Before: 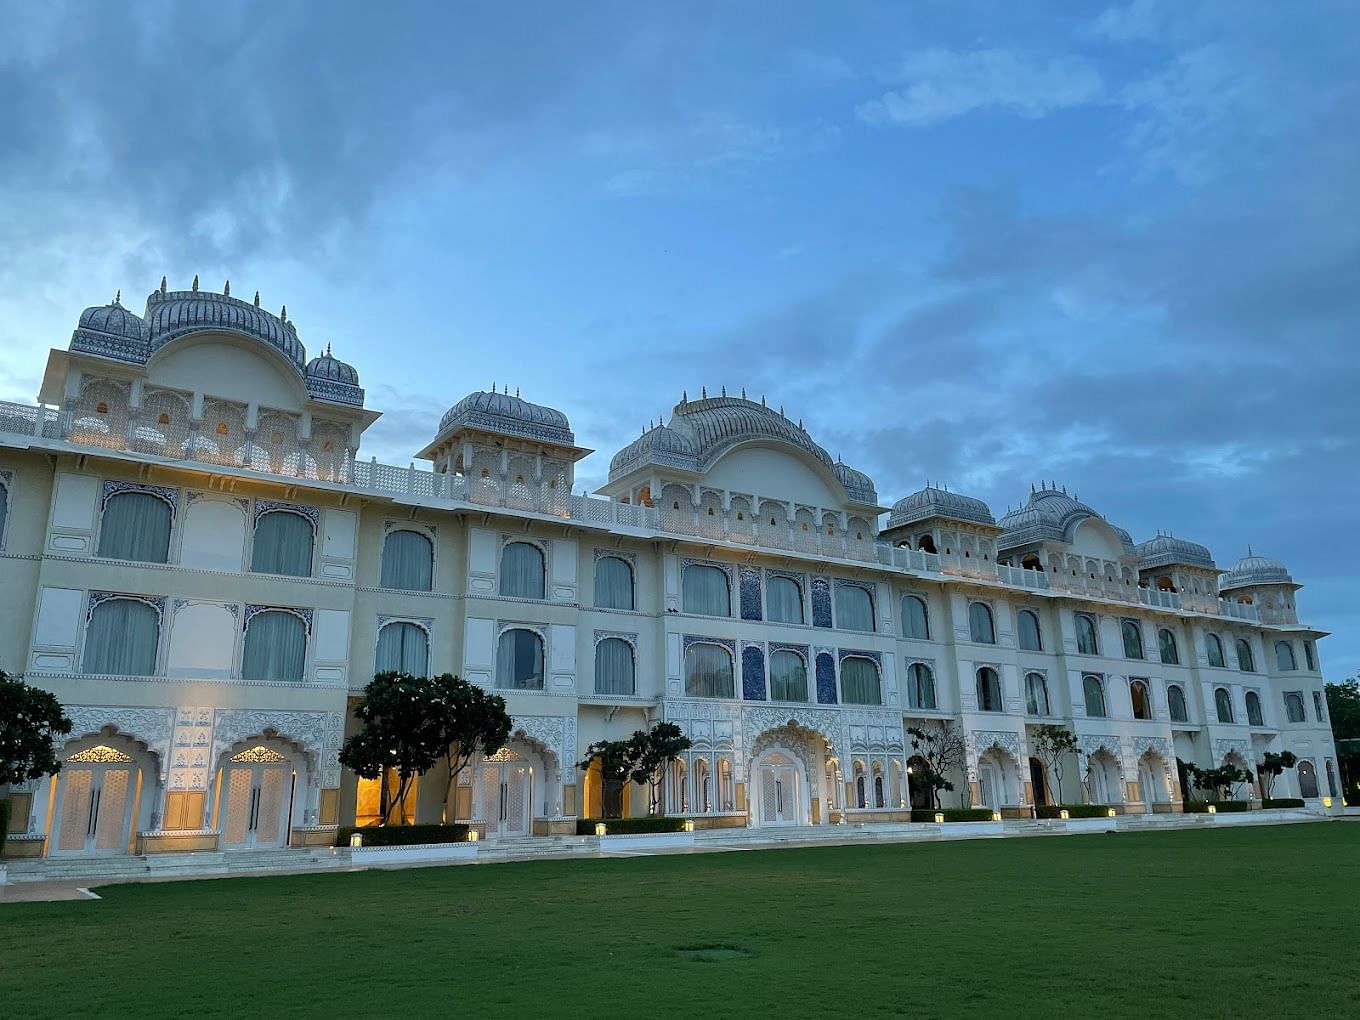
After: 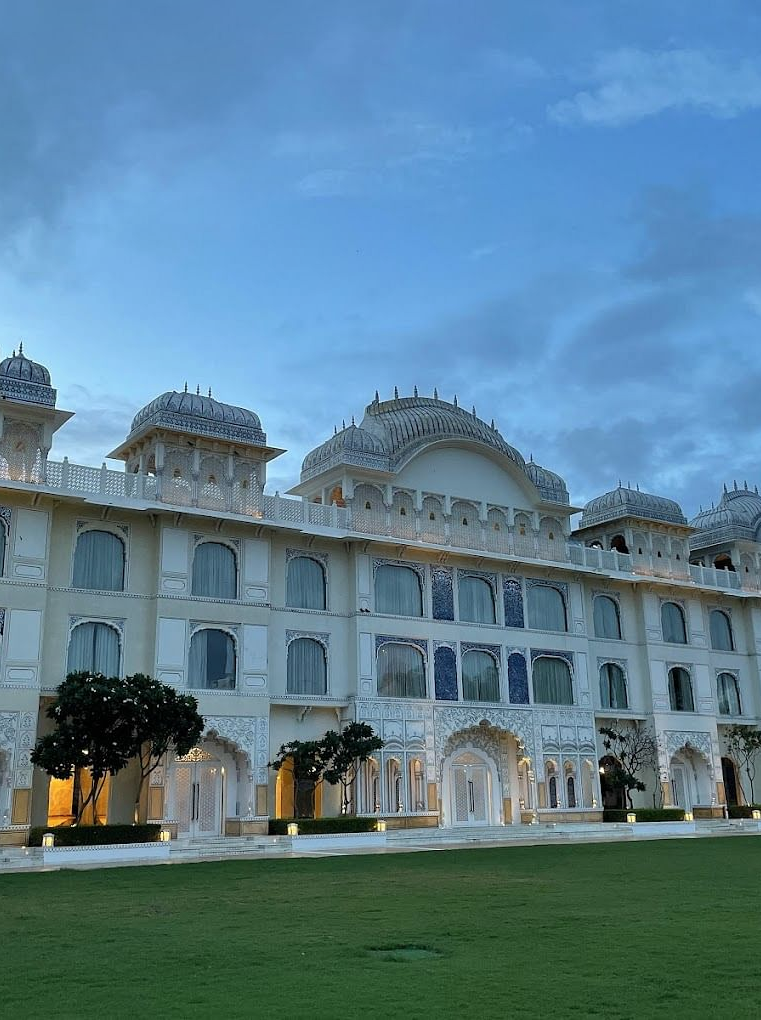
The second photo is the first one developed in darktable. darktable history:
shadows and highlights: soften with gaussian
crop and rotate: left 22.675%, right 21.3%
contrast brightness saturation: saturation -0.05
